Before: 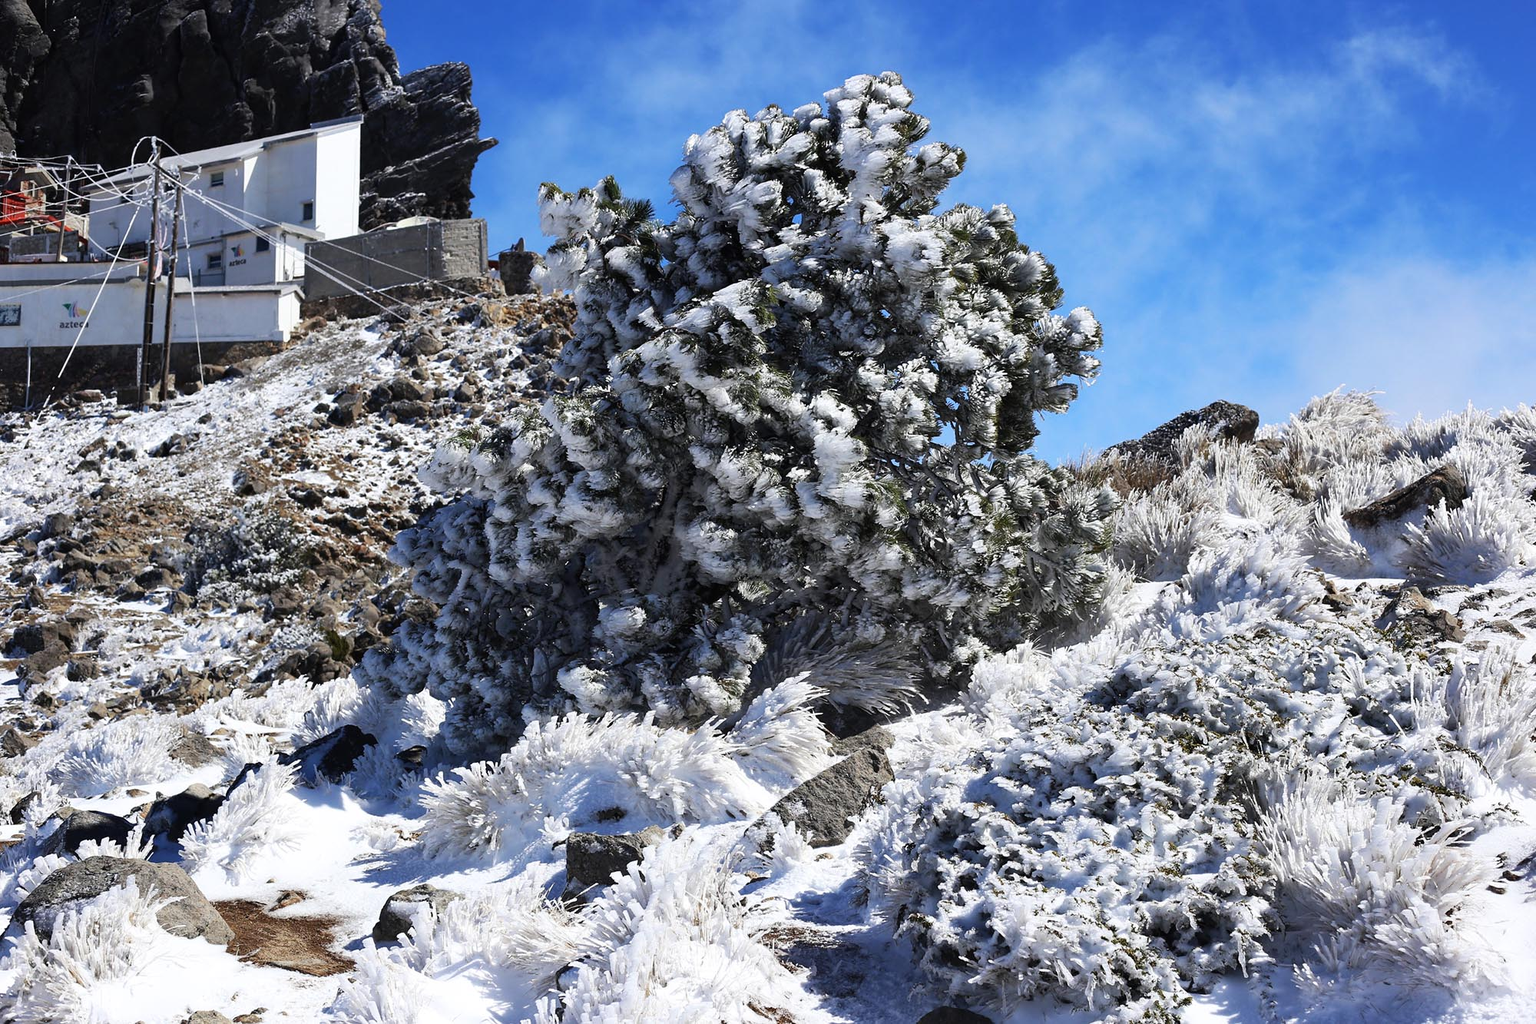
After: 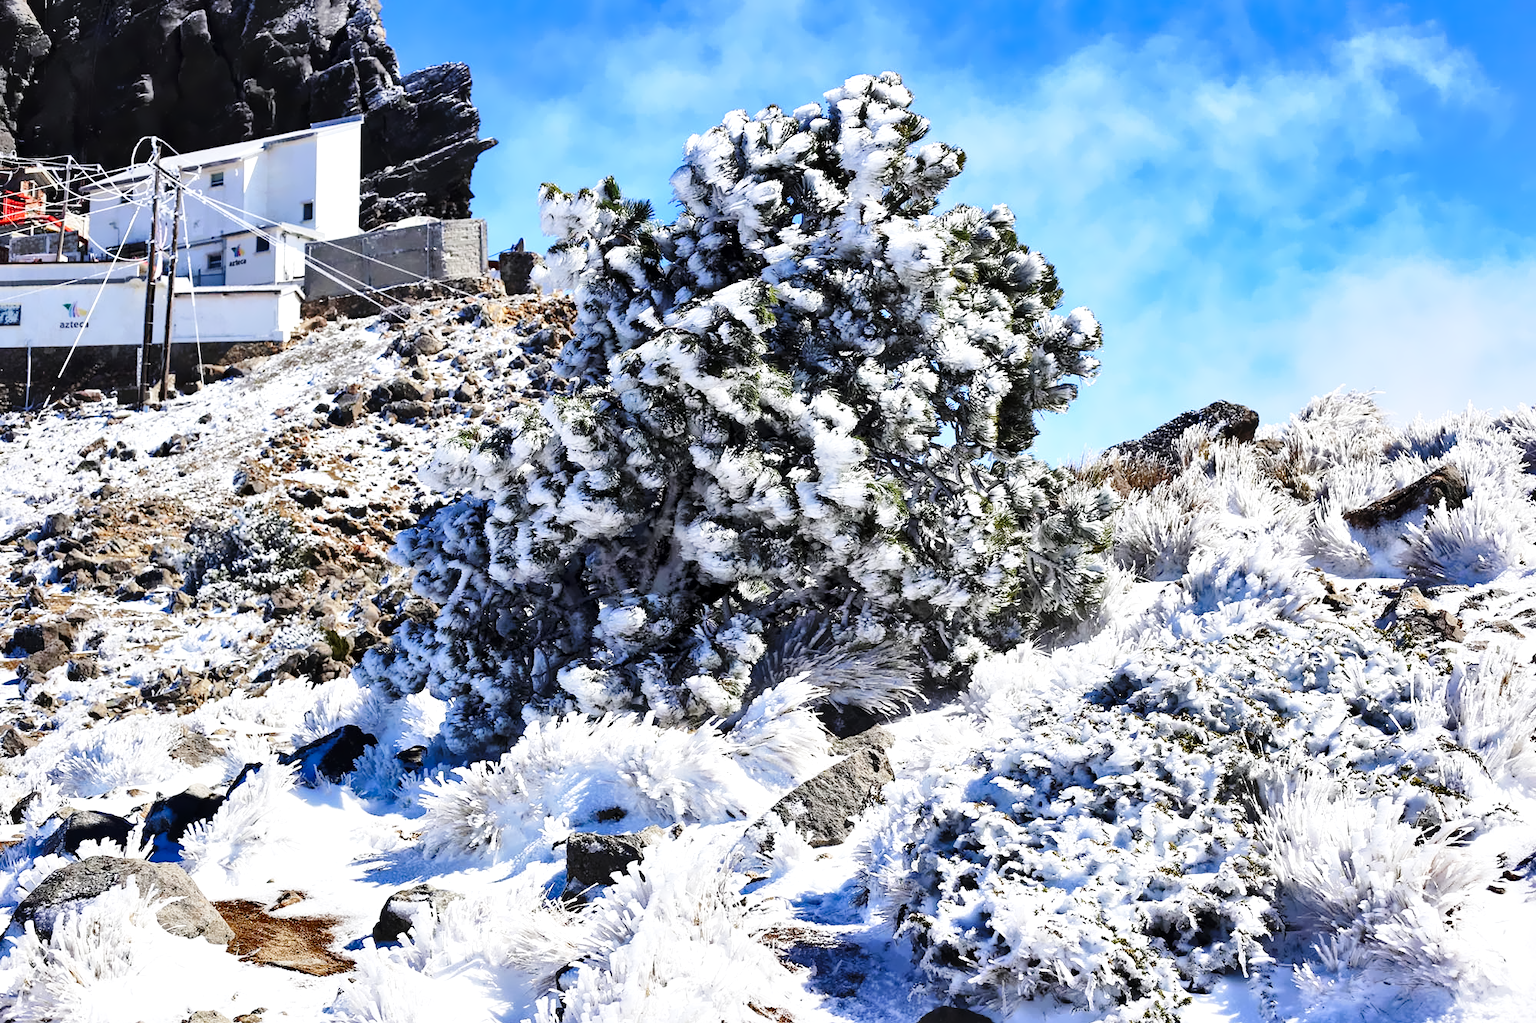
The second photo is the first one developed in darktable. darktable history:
base curve: curves: ch0 [(0, 0) (0.028, 0.03) (0.121, 0.232) (0.46, 0.748) (0.859, 0.968) (1, 1)], preserve colors none
tone curve: curves: ch0 [(0, 0) (0.526, 0.642) (1, 1)], color space Lab, linked channels, preserve colors none
shadows and highlights: soften with gaussian
local contrast: mode bilateral grid, contrast 20, coarseness 50, detail 150%, midtone range 0.2
denoise (profiled): patch size 0, strength 4, central pixel weight 0, a [-1, 0, 0], b [0, 0, 0], mode non-local means, y [[0, 0, 0.5 ×5] ×4, [0.5 ×7], [0.5 ×7]], fix various bugs in algorithm false, upgrade profiled transform false, color mode RGB, compensate highlight preservation false
